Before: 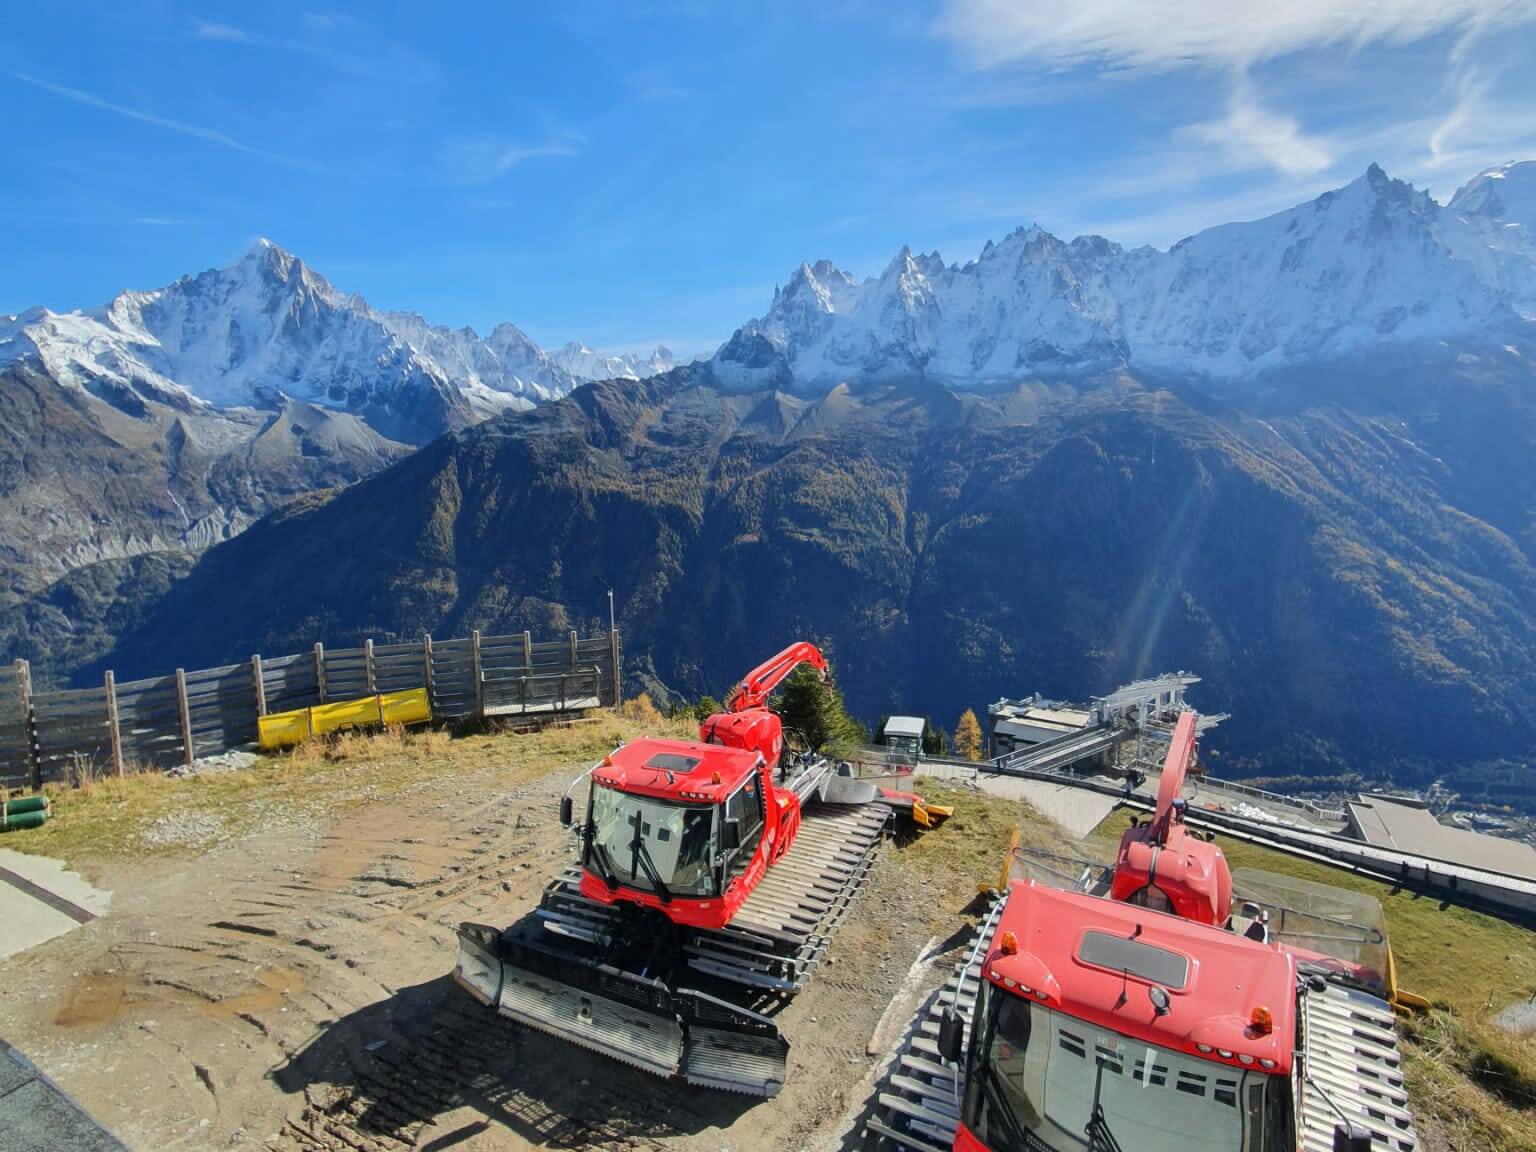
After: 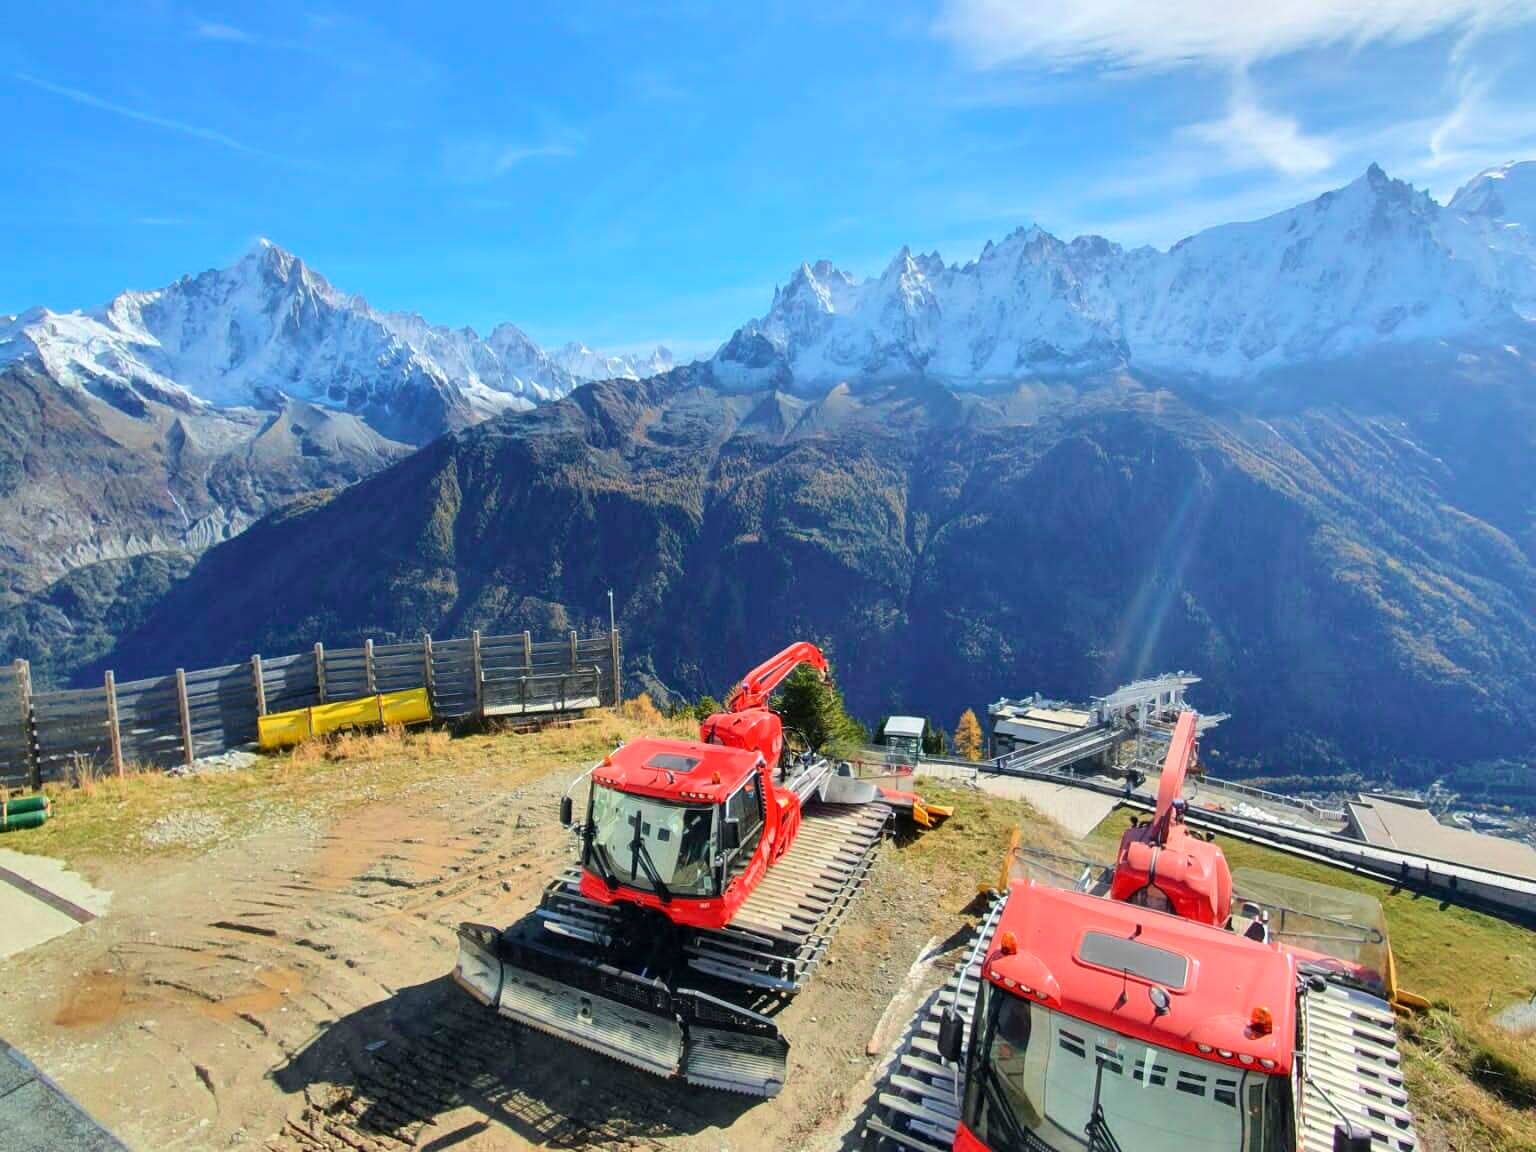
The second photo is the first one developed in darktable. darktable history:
tone curve: curves: ch0 [(0, 0) (0.389, 0.458) (0.745, 0.82) (0.849, 0.917) (0.919, 0.969) (1, 1)]; ch1 [(0, 0) (0.437, 0.404) (0.5, 0.5) (0.529, 0.55) (0.58, 0.6) (0.616, 0.649) (1, 1)]; ch2 [(0, 0) (0.442, 0.428) (0.5, 0.5) (0.525, 0.543) (0.585, 0.62) (1, 1)], color space Lab, independent channels, preserve colors none
